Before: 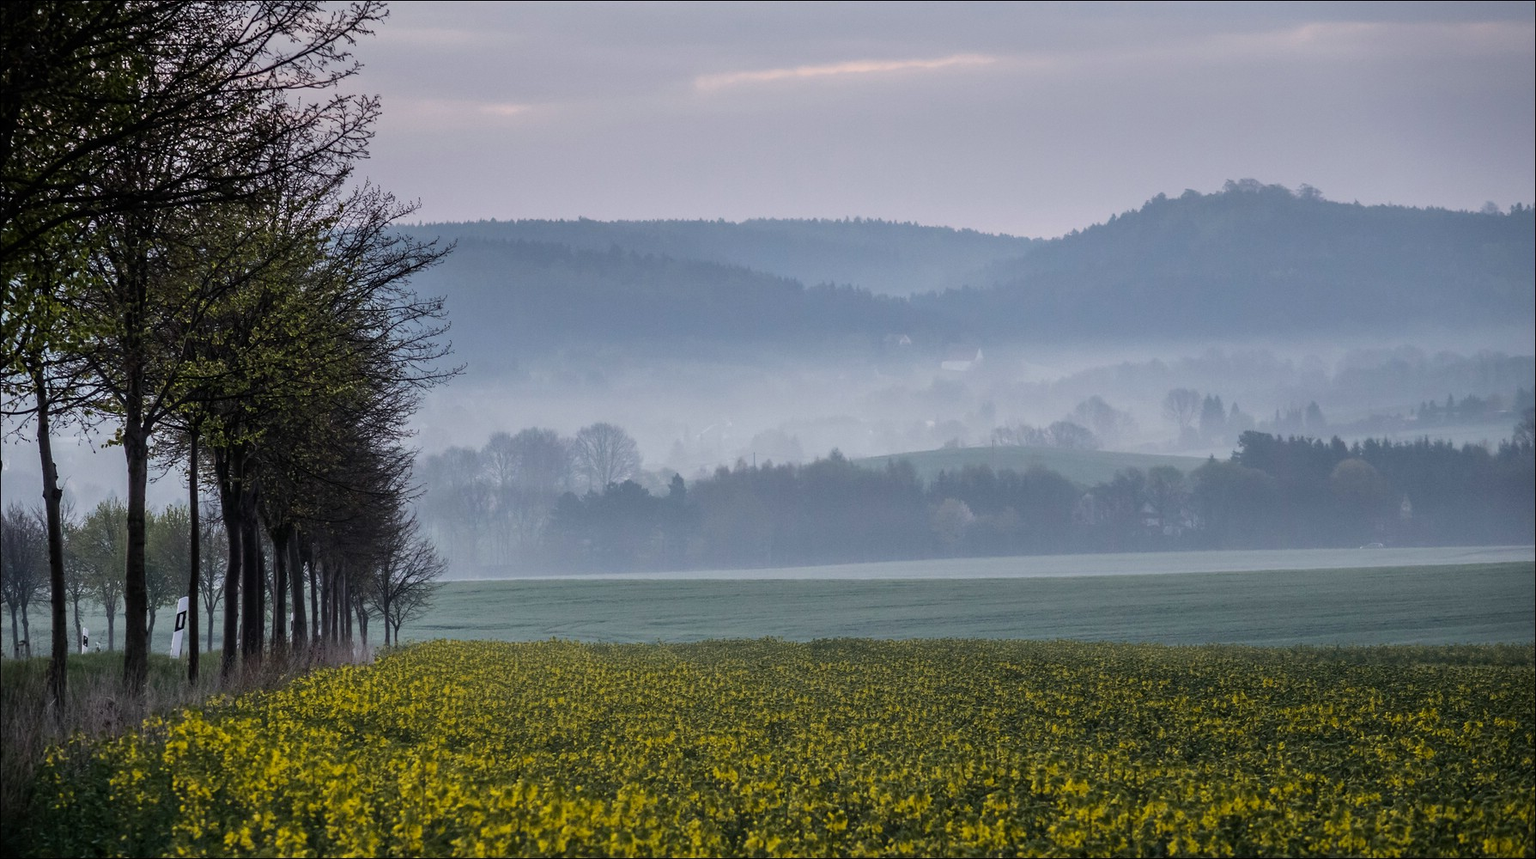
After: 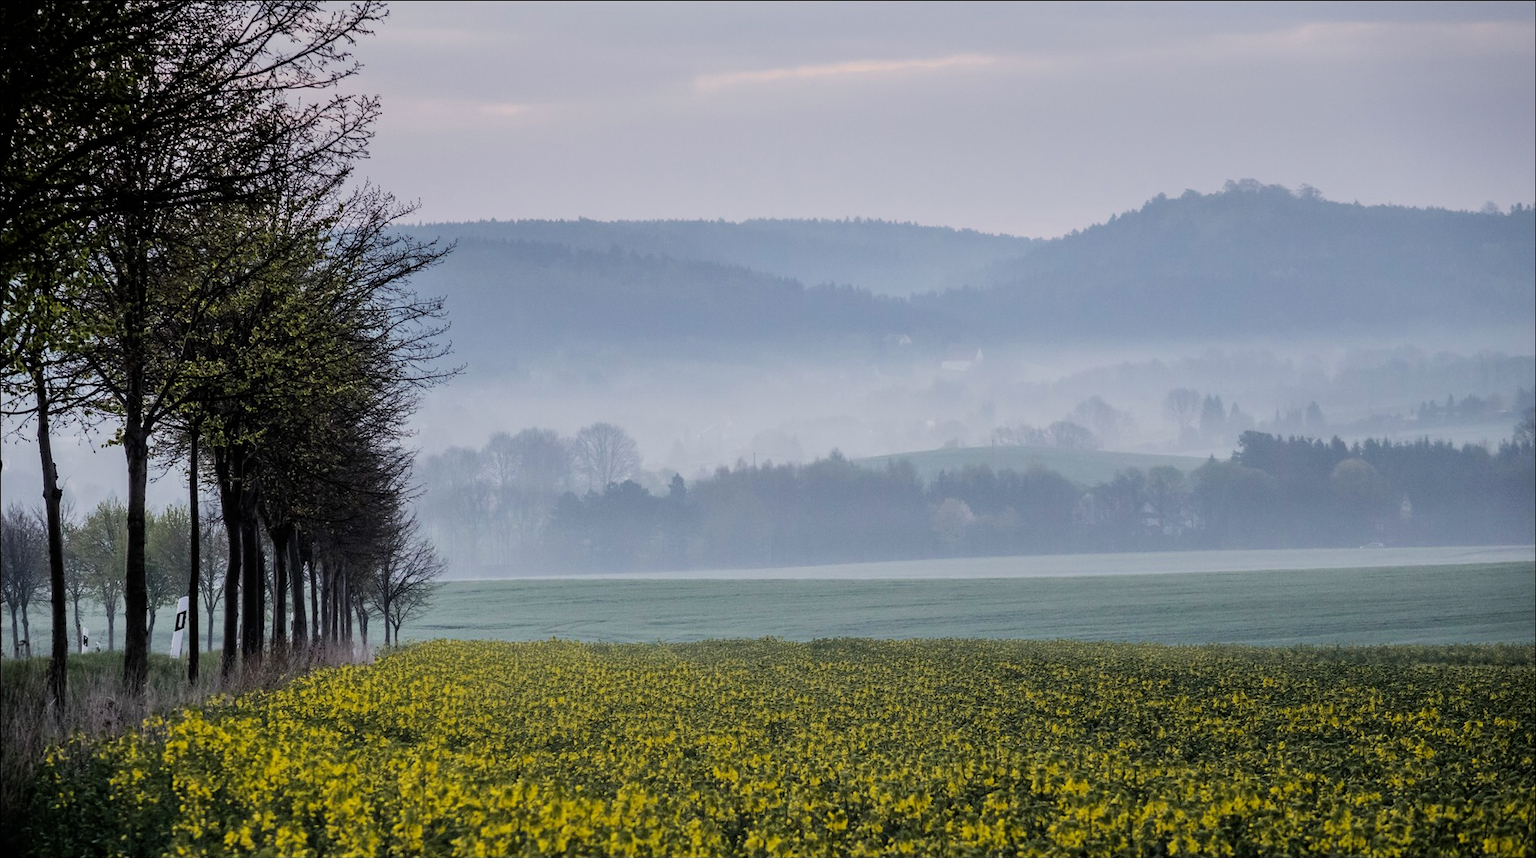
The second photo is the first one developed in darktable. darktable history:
filmic rgb: black relative exposure -7.65 EV, white relative exposure 4.56 EV, hardness 3.61
exposure: exposure 0.515 EV, compensate highlight preservation false
